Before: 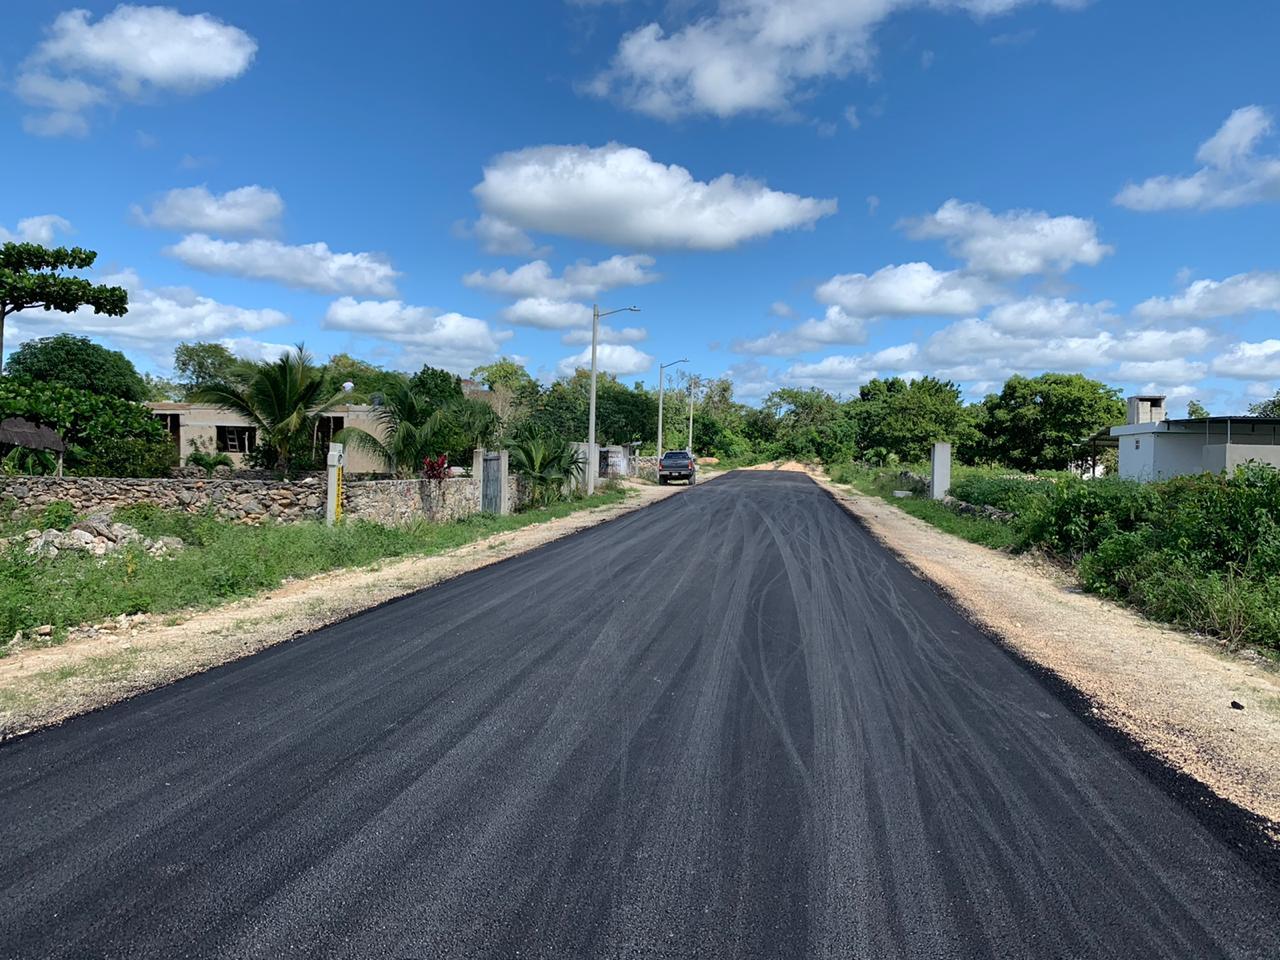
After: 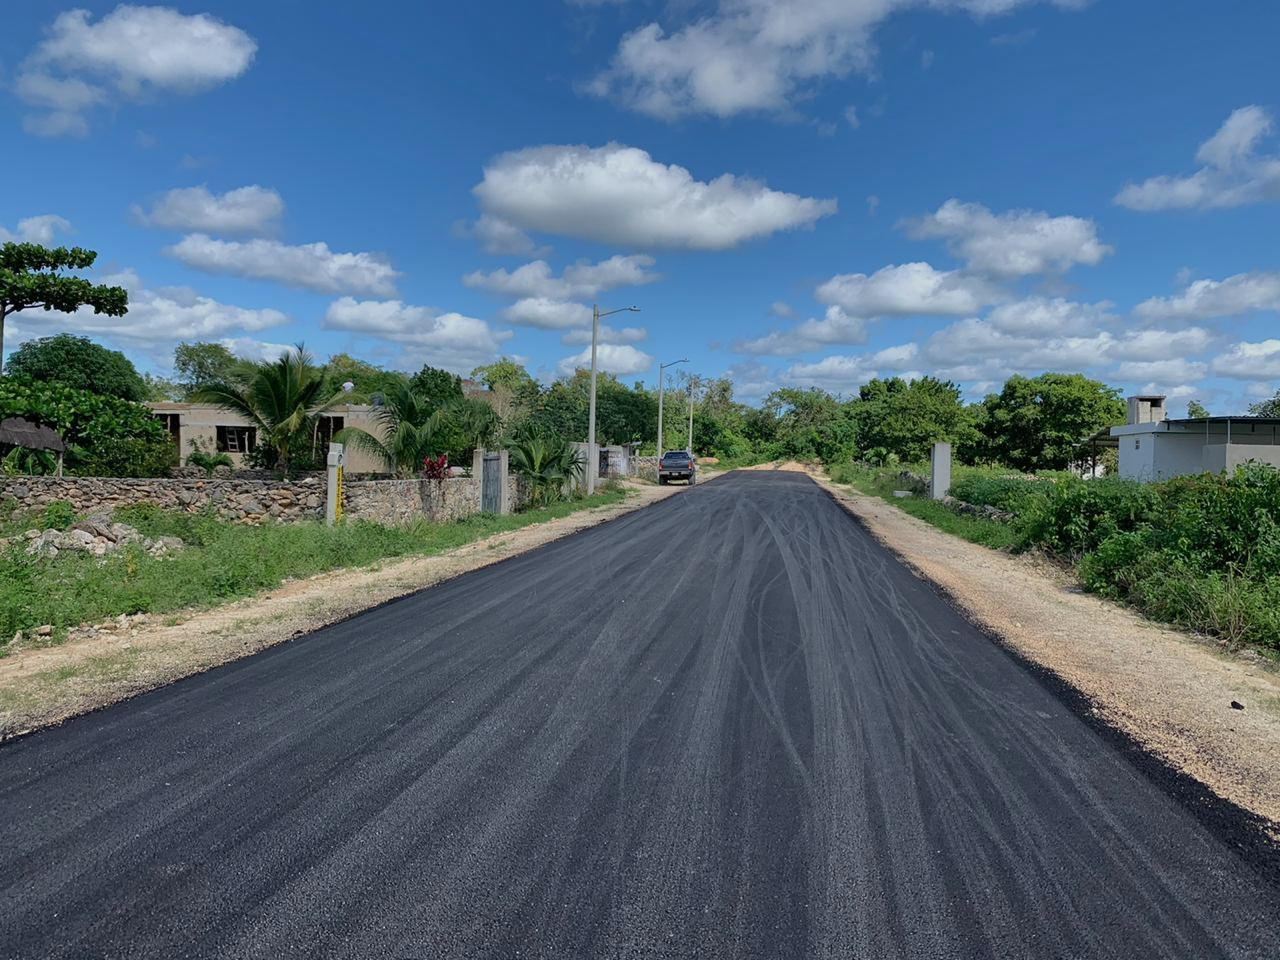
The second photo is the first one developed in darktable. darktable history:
exposure: exposure -0.064 EV, compensate highlight preservation false
tone equalizer: -8 EV 0.25 EV, -7 EV 0.417 EV, -6 EV 0.417 EV, -5 EV 0.25 EV, -3 EV -0.25 EV, -2 EV -0.417 EV, -1 EV -0.417 EV, +0 EV -0.25 EV, edges refinement/feathering 500, mask exposure compensation -1.57 EV, preserve details guided filter
